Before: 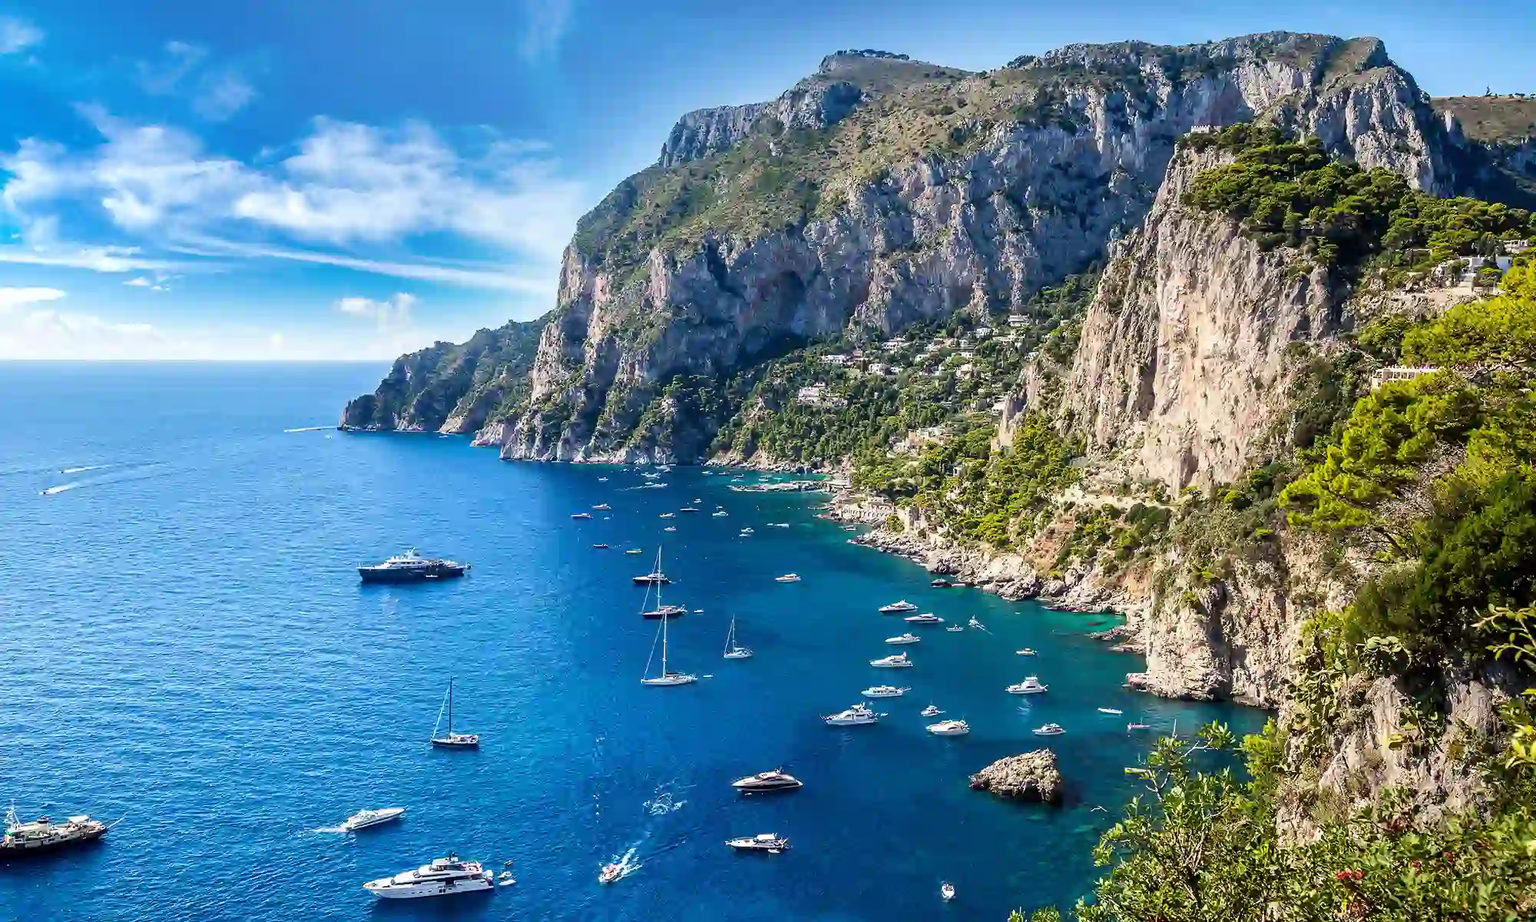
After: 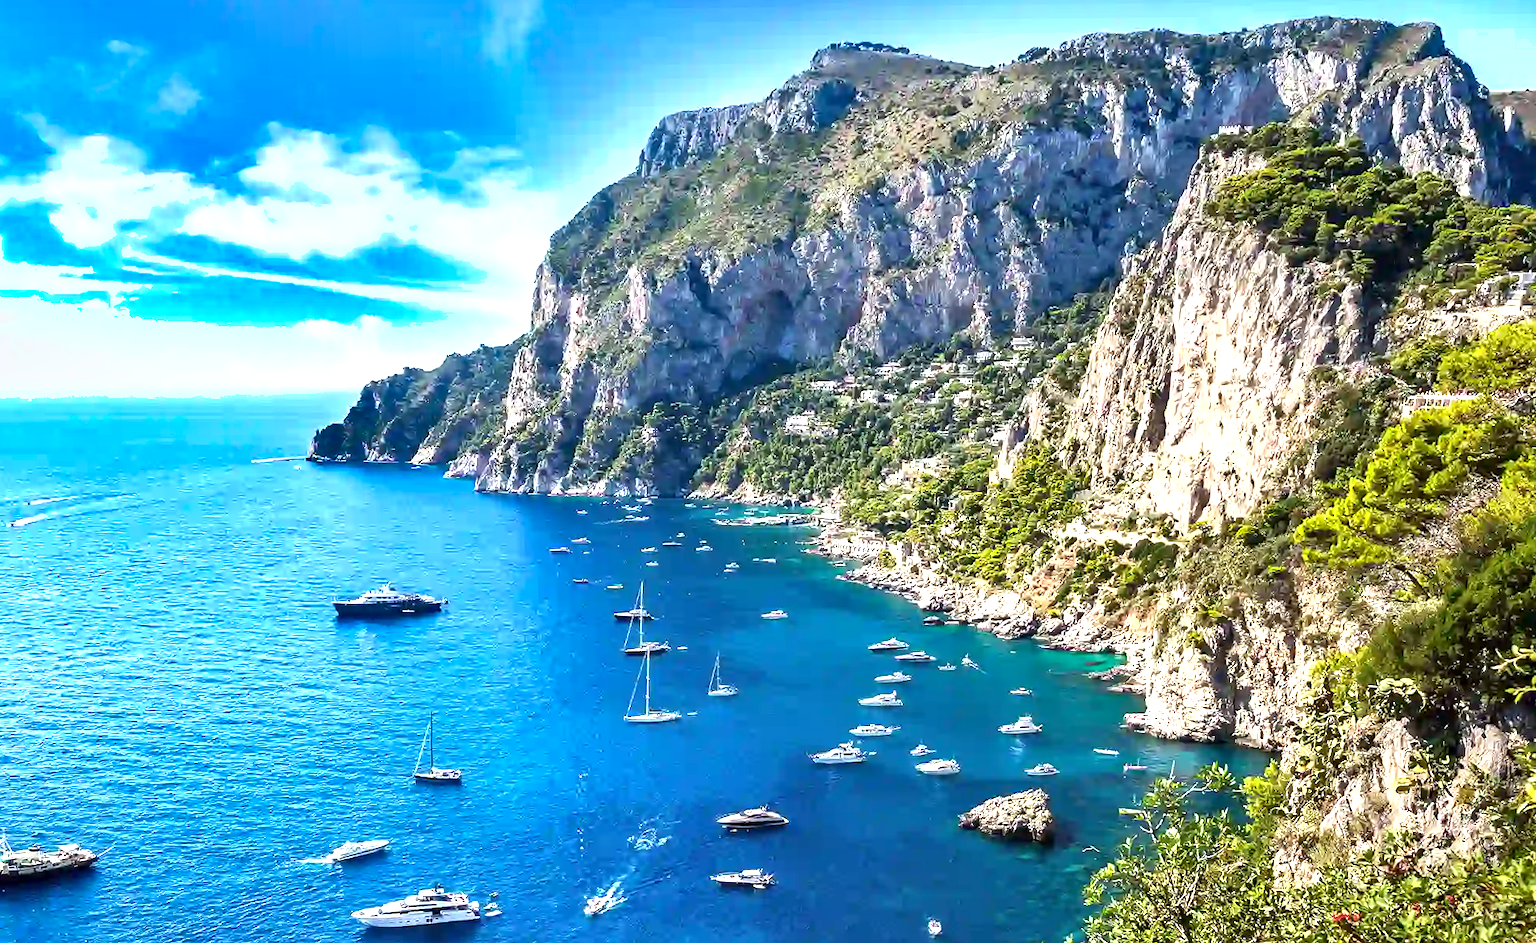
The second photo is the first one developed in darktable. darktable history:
shadows and highlights: soften with gaussian
white balance: red 0.986, blue 1.01
rotate and perspective: rotation 0.074°, lens shift (vertical) 0.096, lens shift (horizontal) -0.041, crop left 0.043, crop right 0.952, crop top 0.024, crop bottom 0.979
exposure: exposure 0.935 EV, compensate highlight preservation false
